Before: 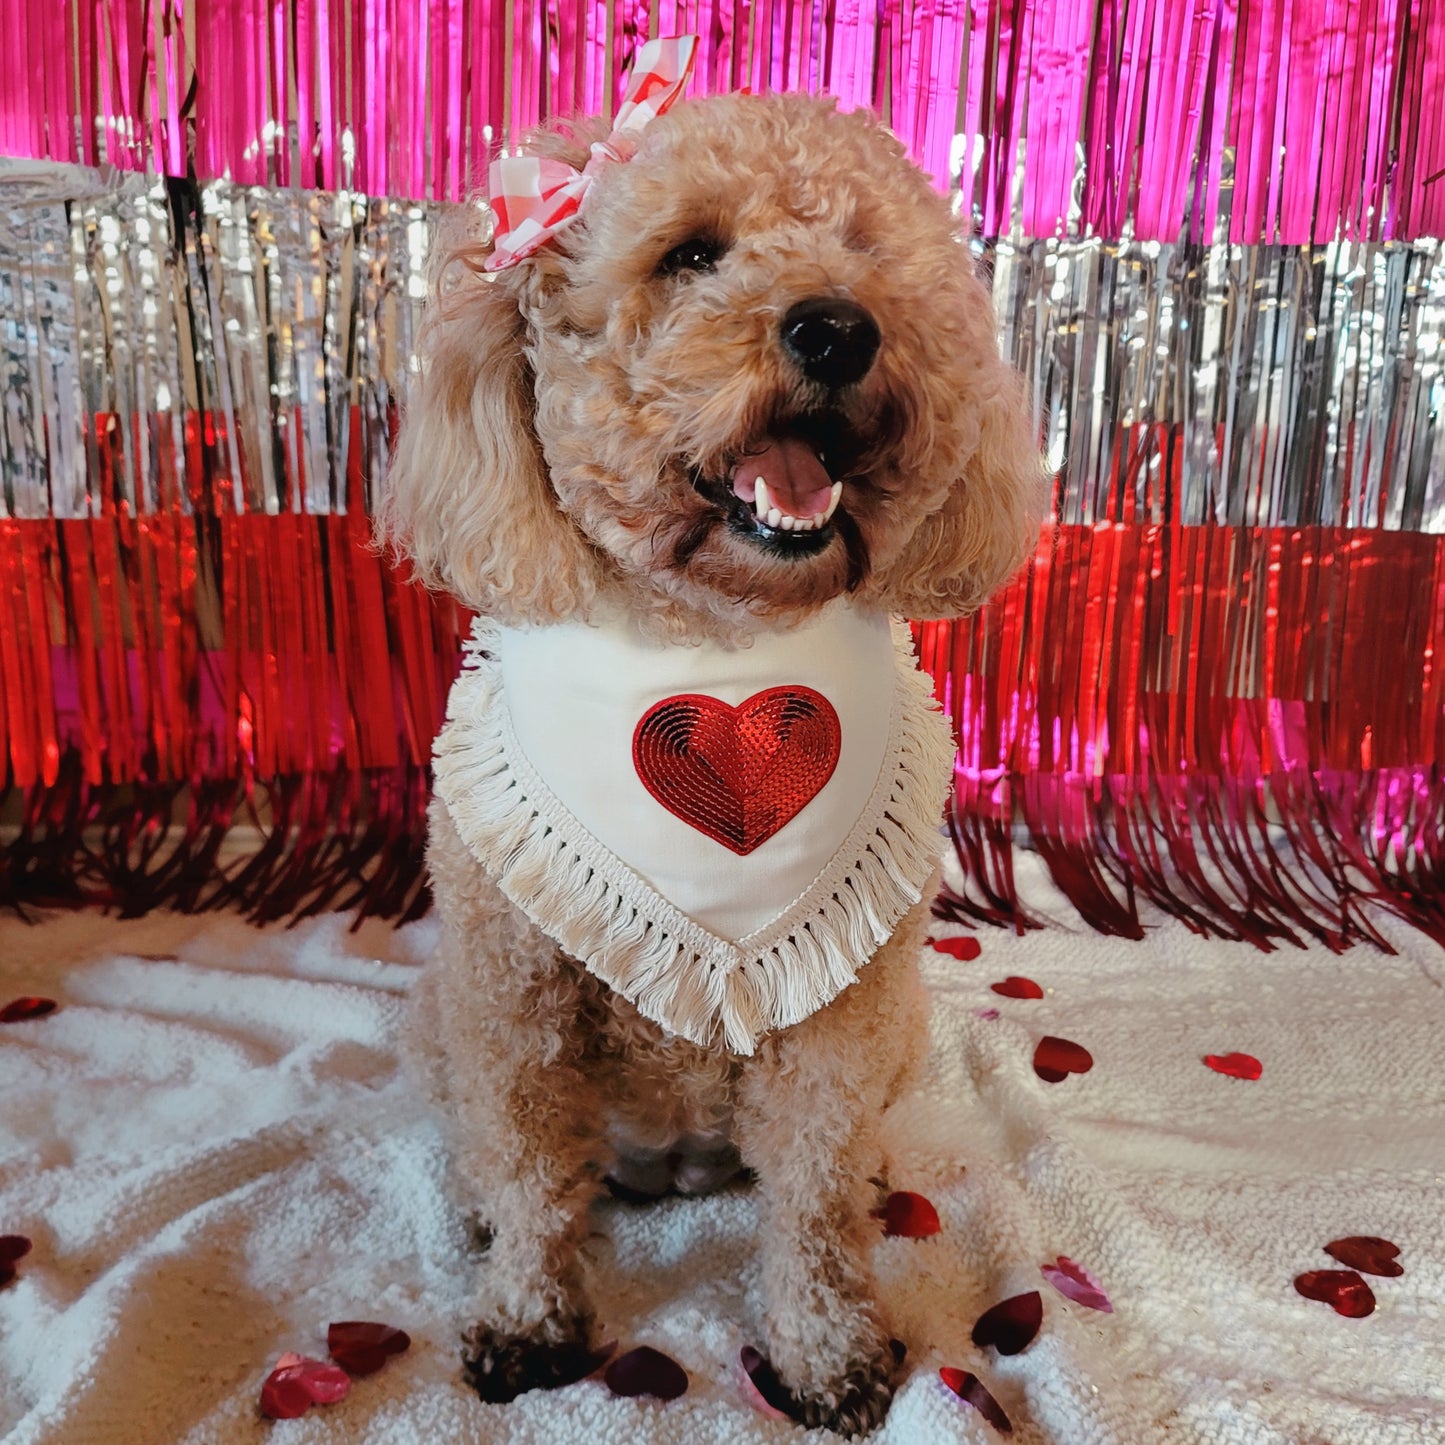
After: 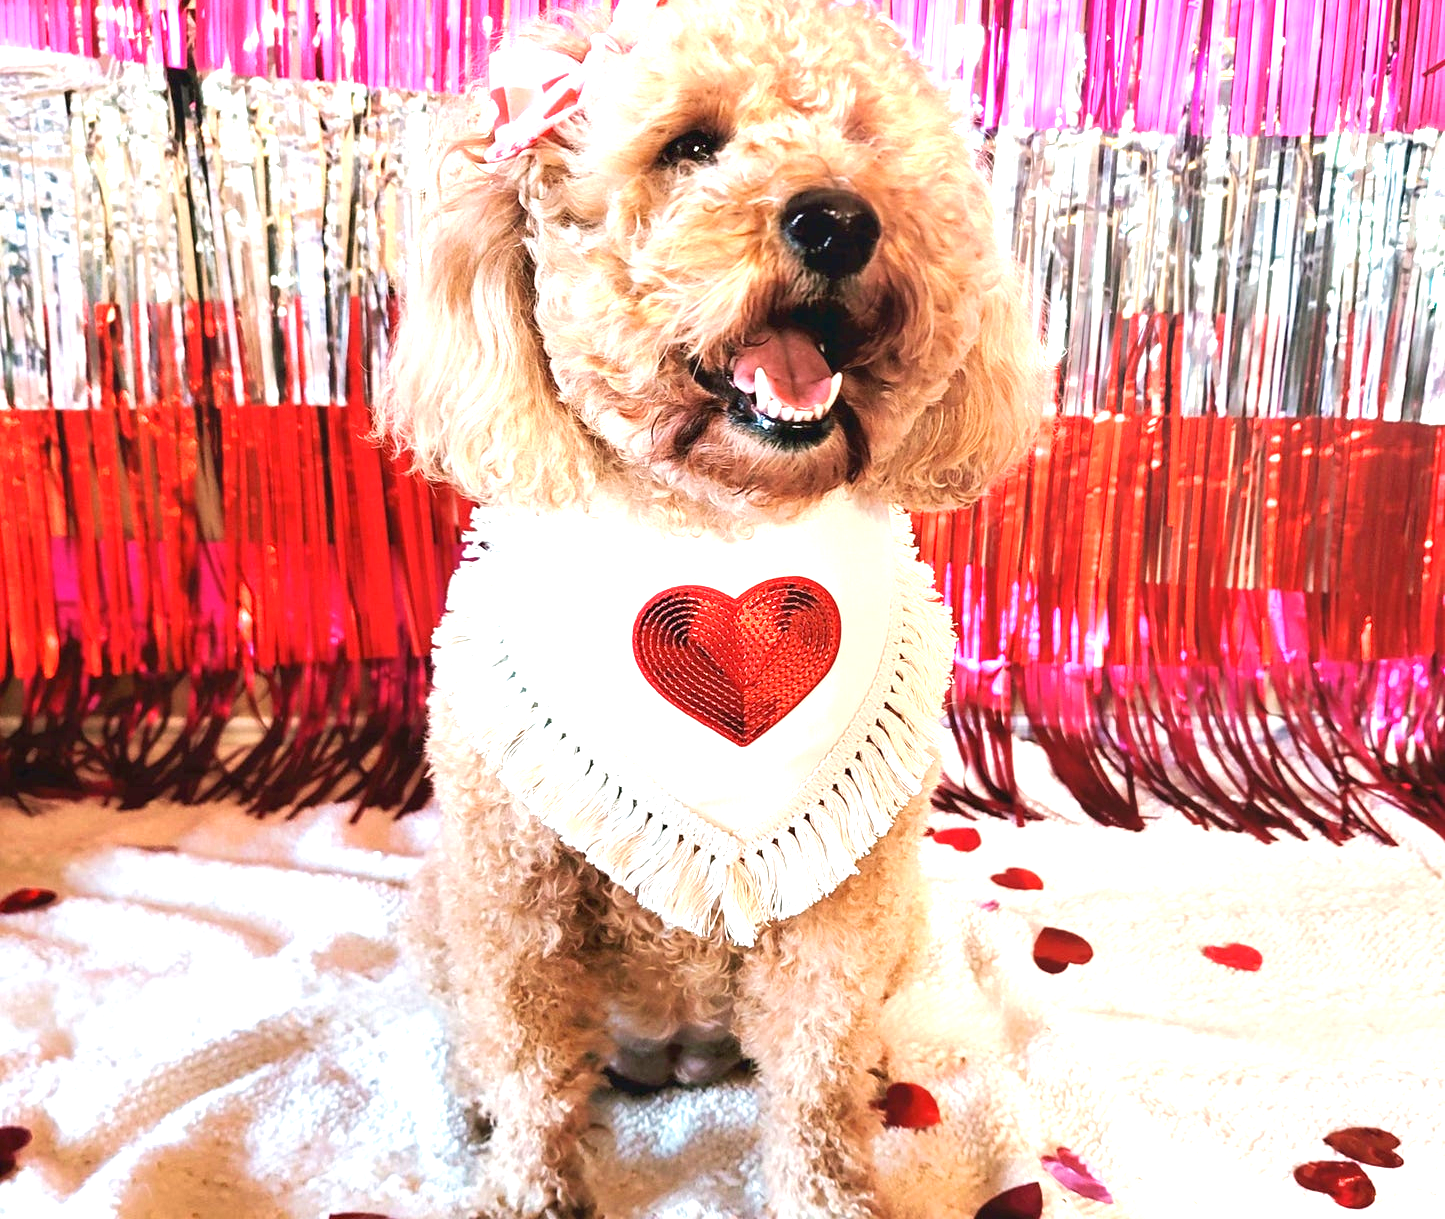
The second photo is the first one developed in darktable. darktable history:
exposure: black level correction 0.001, exposure 1.715 EV, compensate exposure bias true, compensate highlight preservation false
crop: top 7.567%, bottom 8.018%
velvia: on, module defaults
